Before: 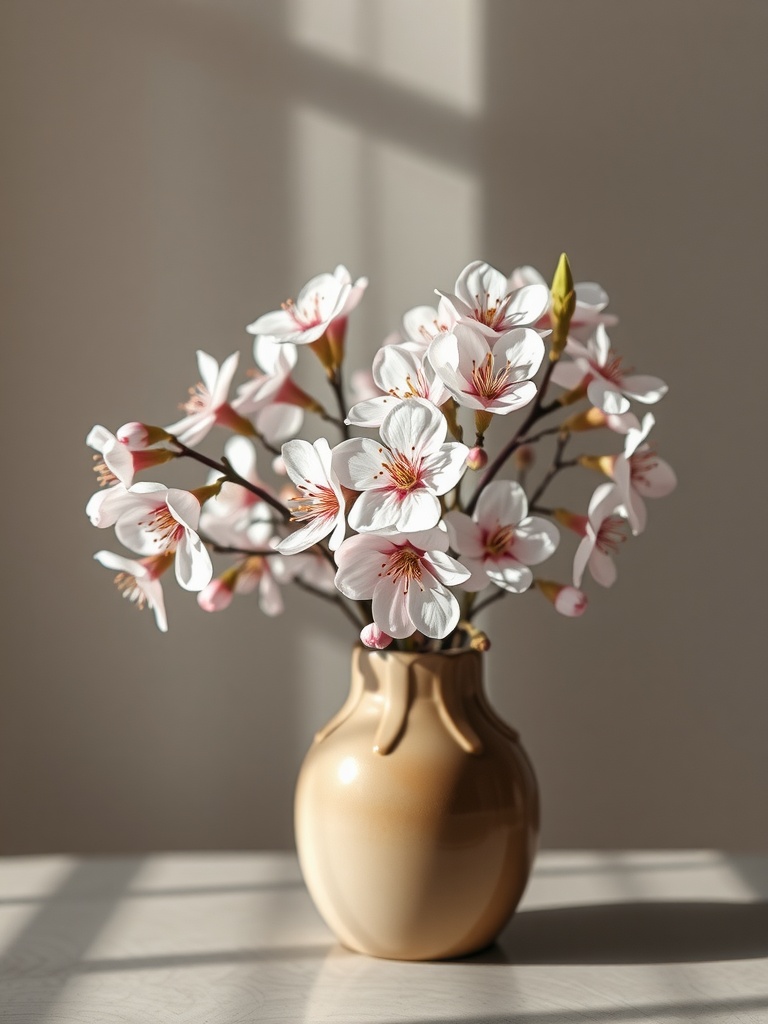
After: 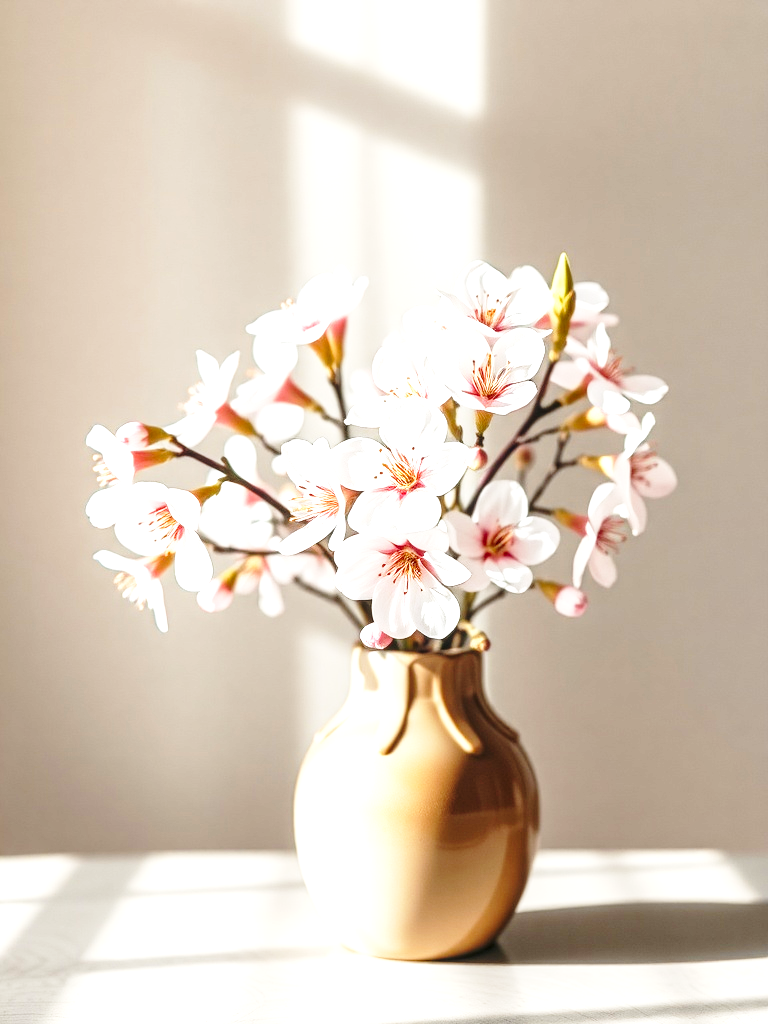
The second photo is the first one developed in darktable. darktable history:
local contrast: on, module defaults
base curve: curves: ch0 [(0, 0) (0.028, 0.03) (0.121, 0.232) (0.46, 0.748) (0.859, 0.968) (1, 1)], preserve colors none
exposure: black level correction 0, exposure 1.199 EV, compensate highlight preservation false
